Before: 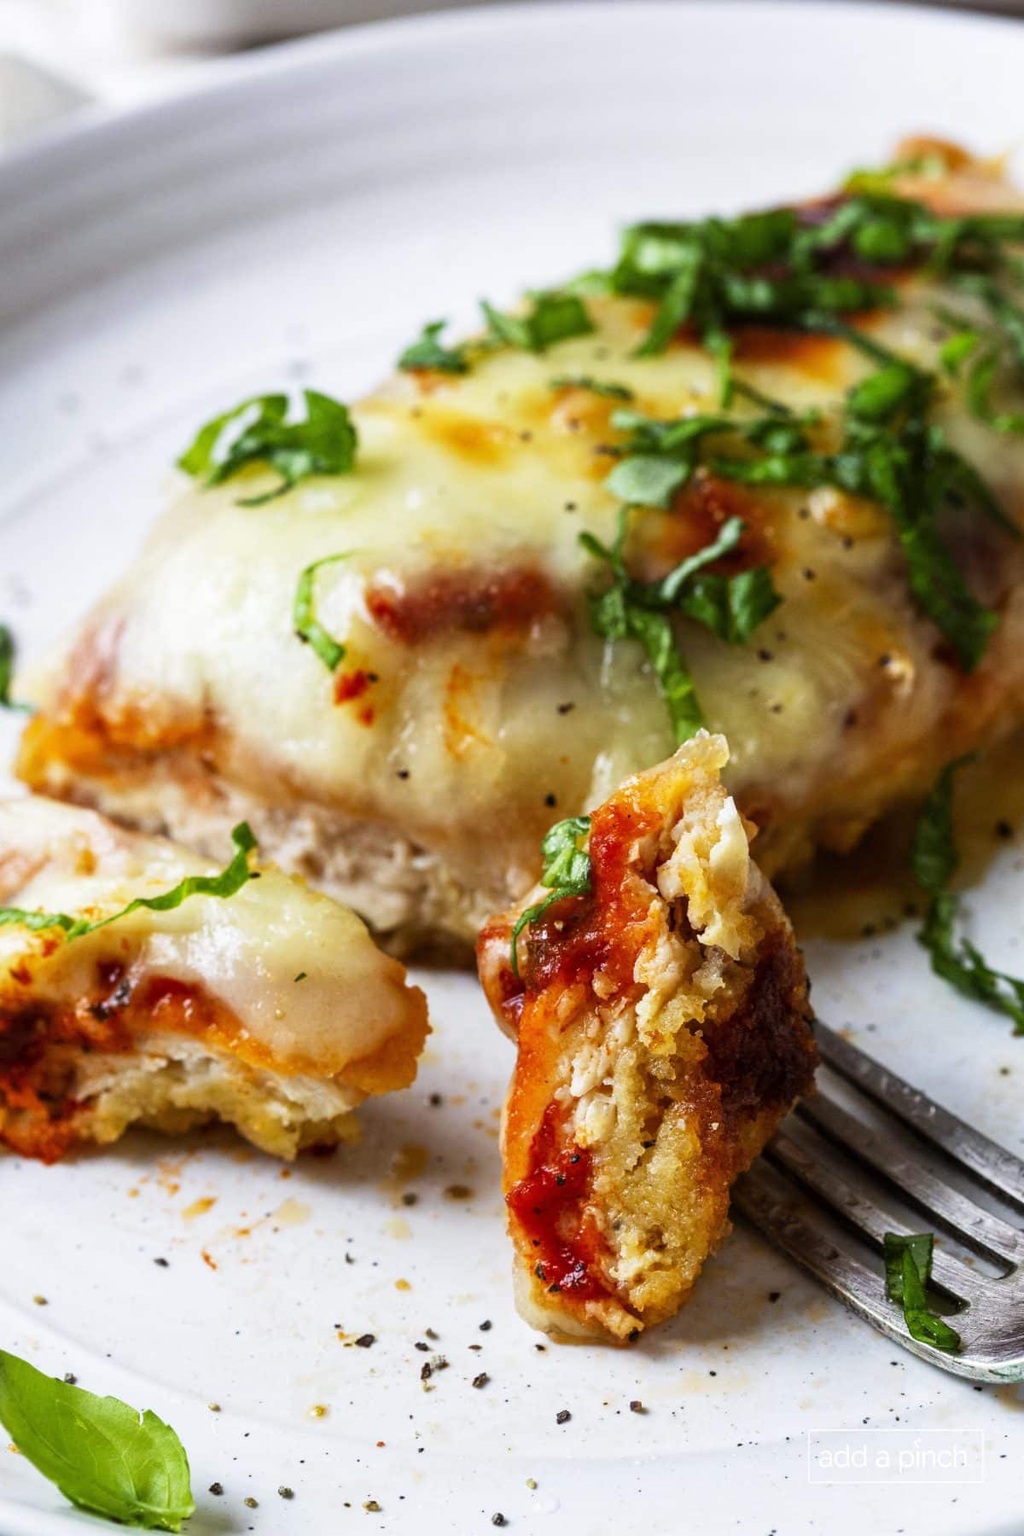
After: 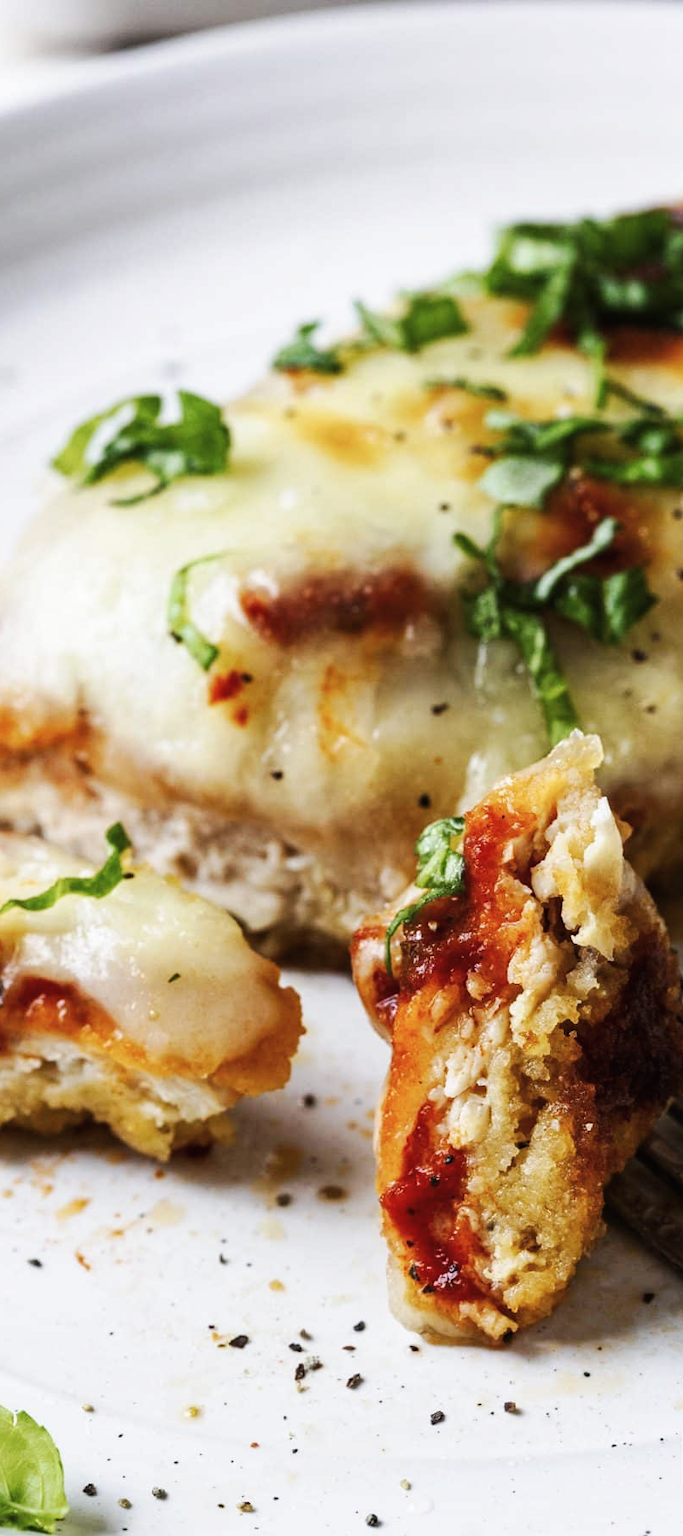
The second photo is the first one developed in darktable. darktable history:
tone curve: curves: ch0 [(0, 0.01) (0.037, 0.032) (0.131, 0.108) (0.275, 0.256) (0.483, 0.512) (0.61, 0.665) (0.696, 0.742) (0.792, 0.819) (0.911, 0.925) (0.997, 0.995)]; ch1 [(0, 0) (0.308, 0.29) (0.425, 0.411) (0.492, 0.488) (0.507, 0.503) (0.53, 0.532) (0.573, 0.586) (0.683, 0.702) (0.746, 0.77) (1, 1)]; ch2 [(0, 0) (0.246, 0.233) (0.36, 0.352) (0.415, 0.415) (0.485, 0.487) (0.502, 0.504) (0.525, 0.518) (0.539, 0.539) (0.587, 0.594) (0.636, 0.652) (0.711, 0.729) (0.845, 0.855) (0.998, 0.977)], preserve colors none
contrast brightness saturation: contrast 0.063, brightness -0.011, saturation -0.227
crop and rotate: left 12.407%, right 20.786%
